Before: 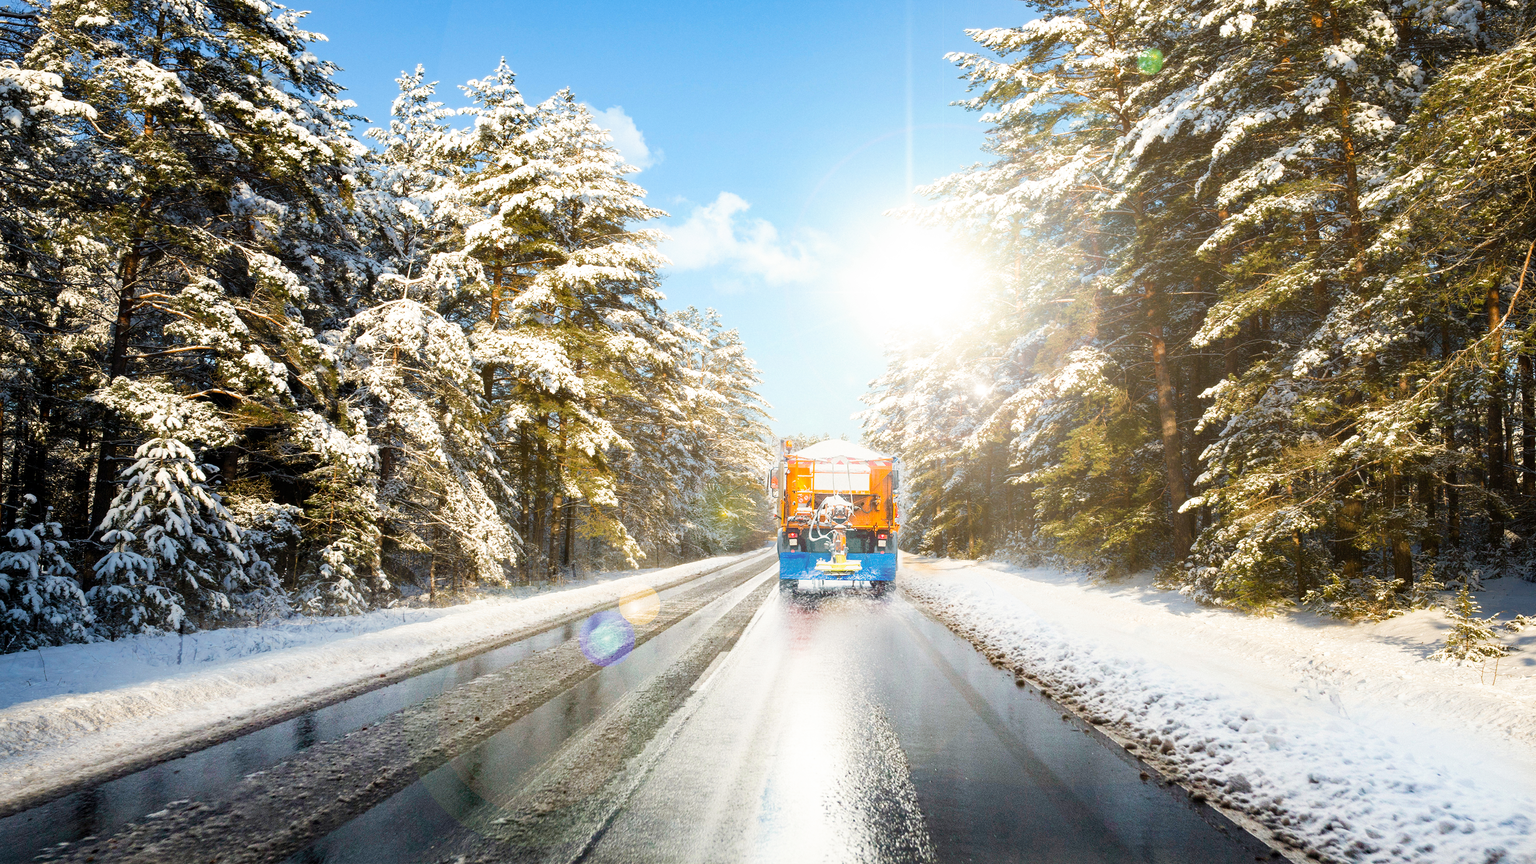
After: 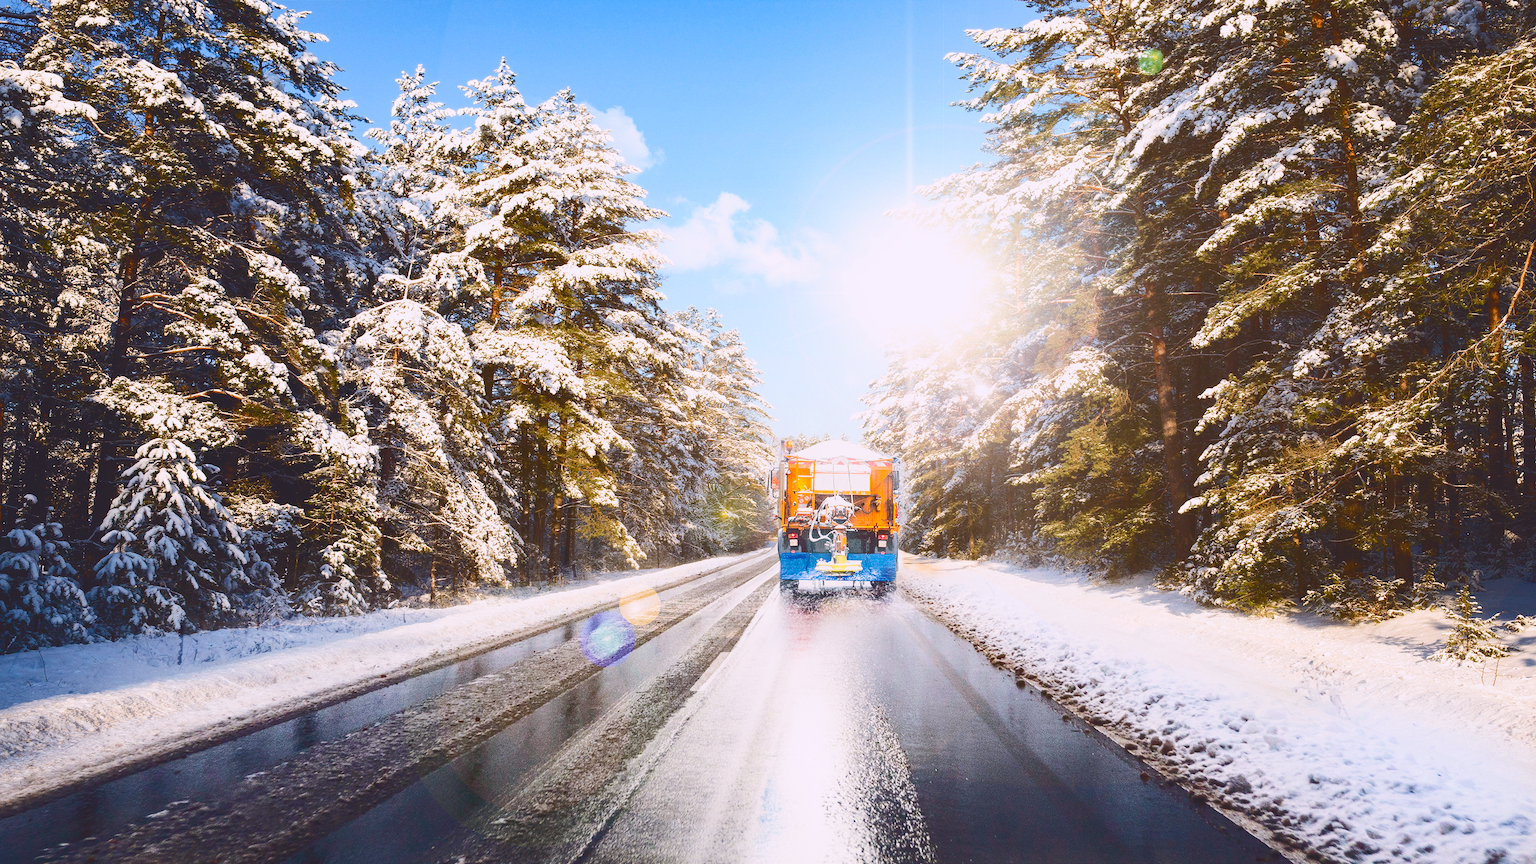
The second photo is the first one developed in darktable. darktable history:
tone curve: curves: ch0 [(0, 0.142) (0.384, 0.314) (0.752, 0.711) (0.991, 0.95)]; ch1 [(0.006, 0.129) (0.346, 0.384) (1, 1)]; ch2 [(0.003, 0.057) (0.261, 0.248) (1, 1)], color space Lab, independent channels, preserve colors none
sharpen: on, module defaults
contrast brightness saturation: contrast 0.153, brightness -0.008, saturation 0.097
